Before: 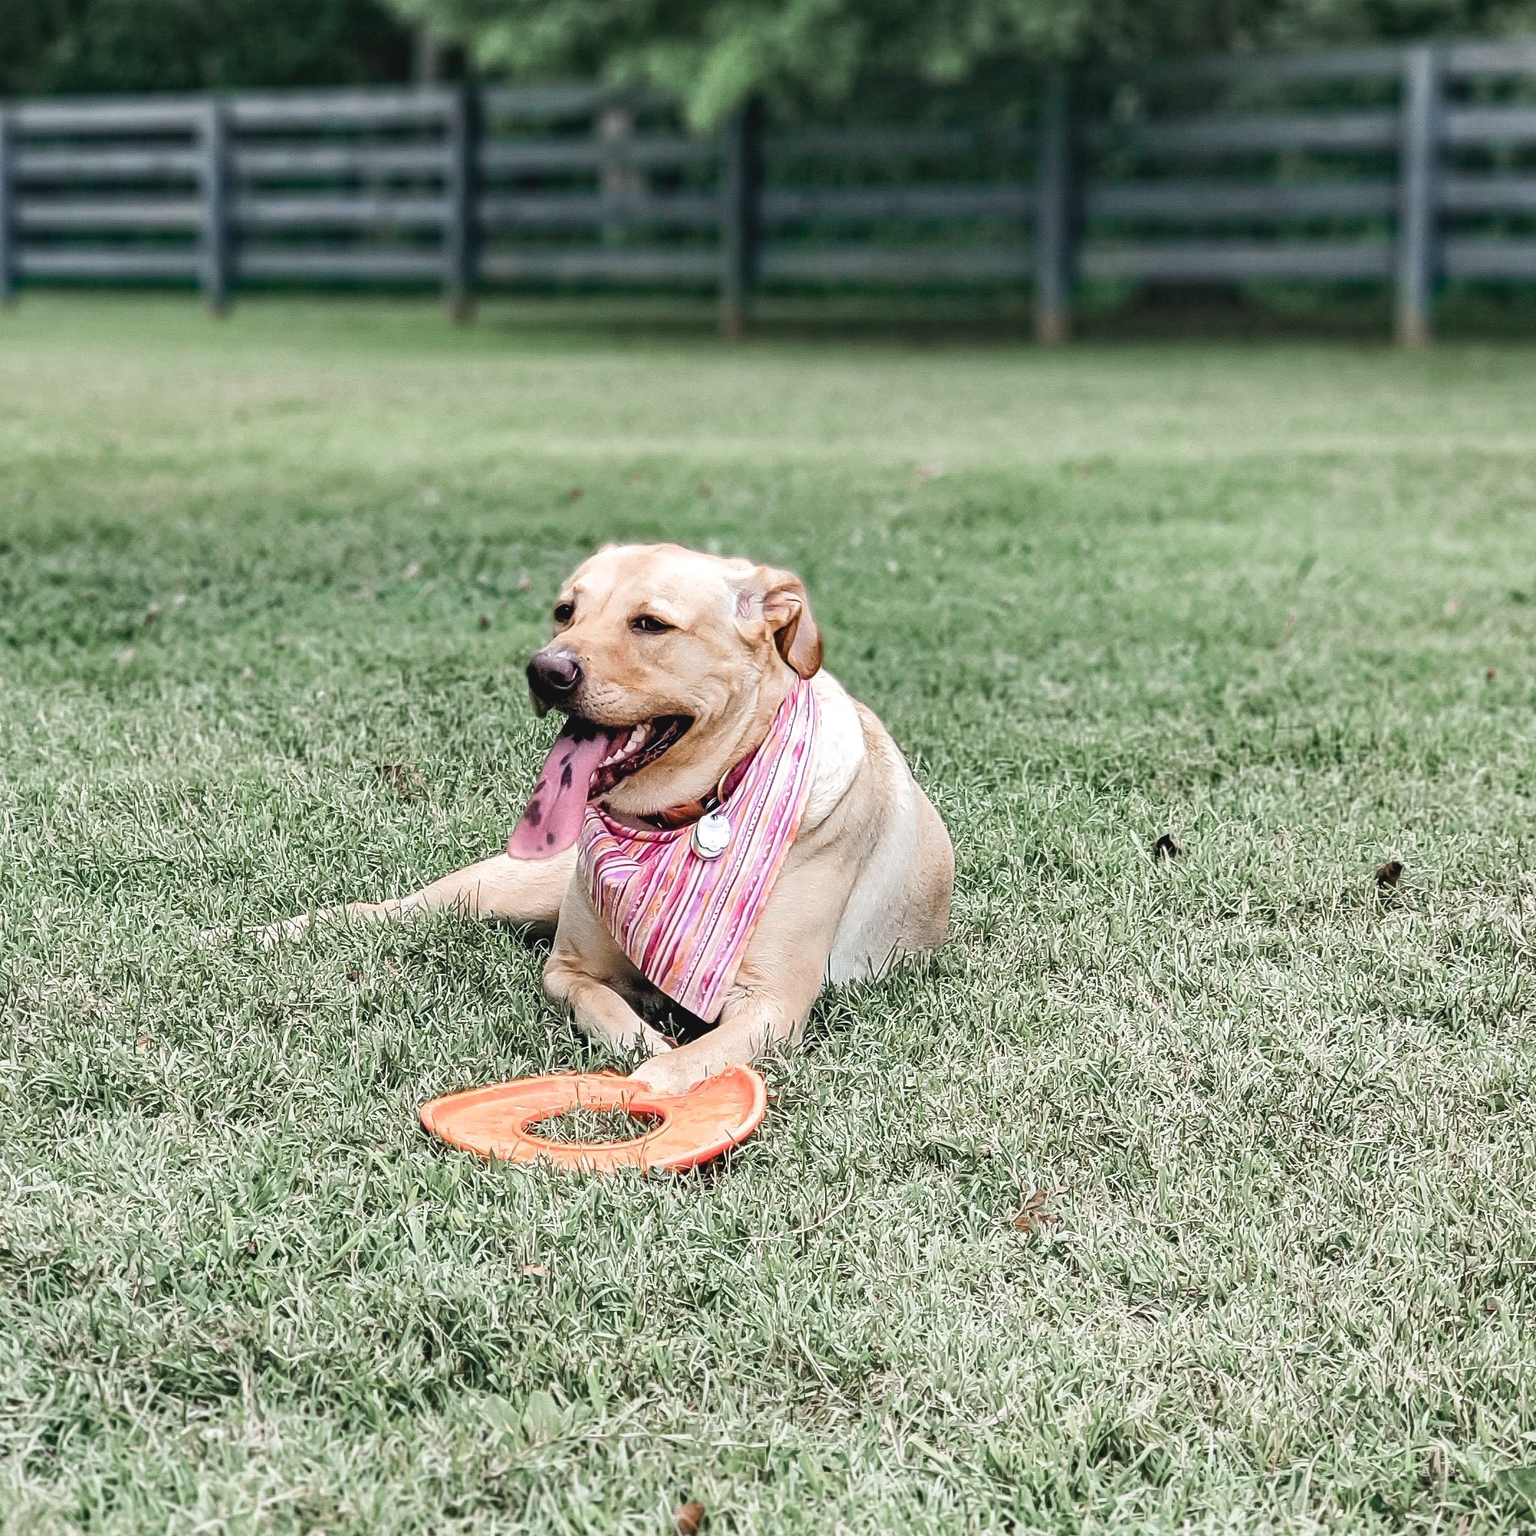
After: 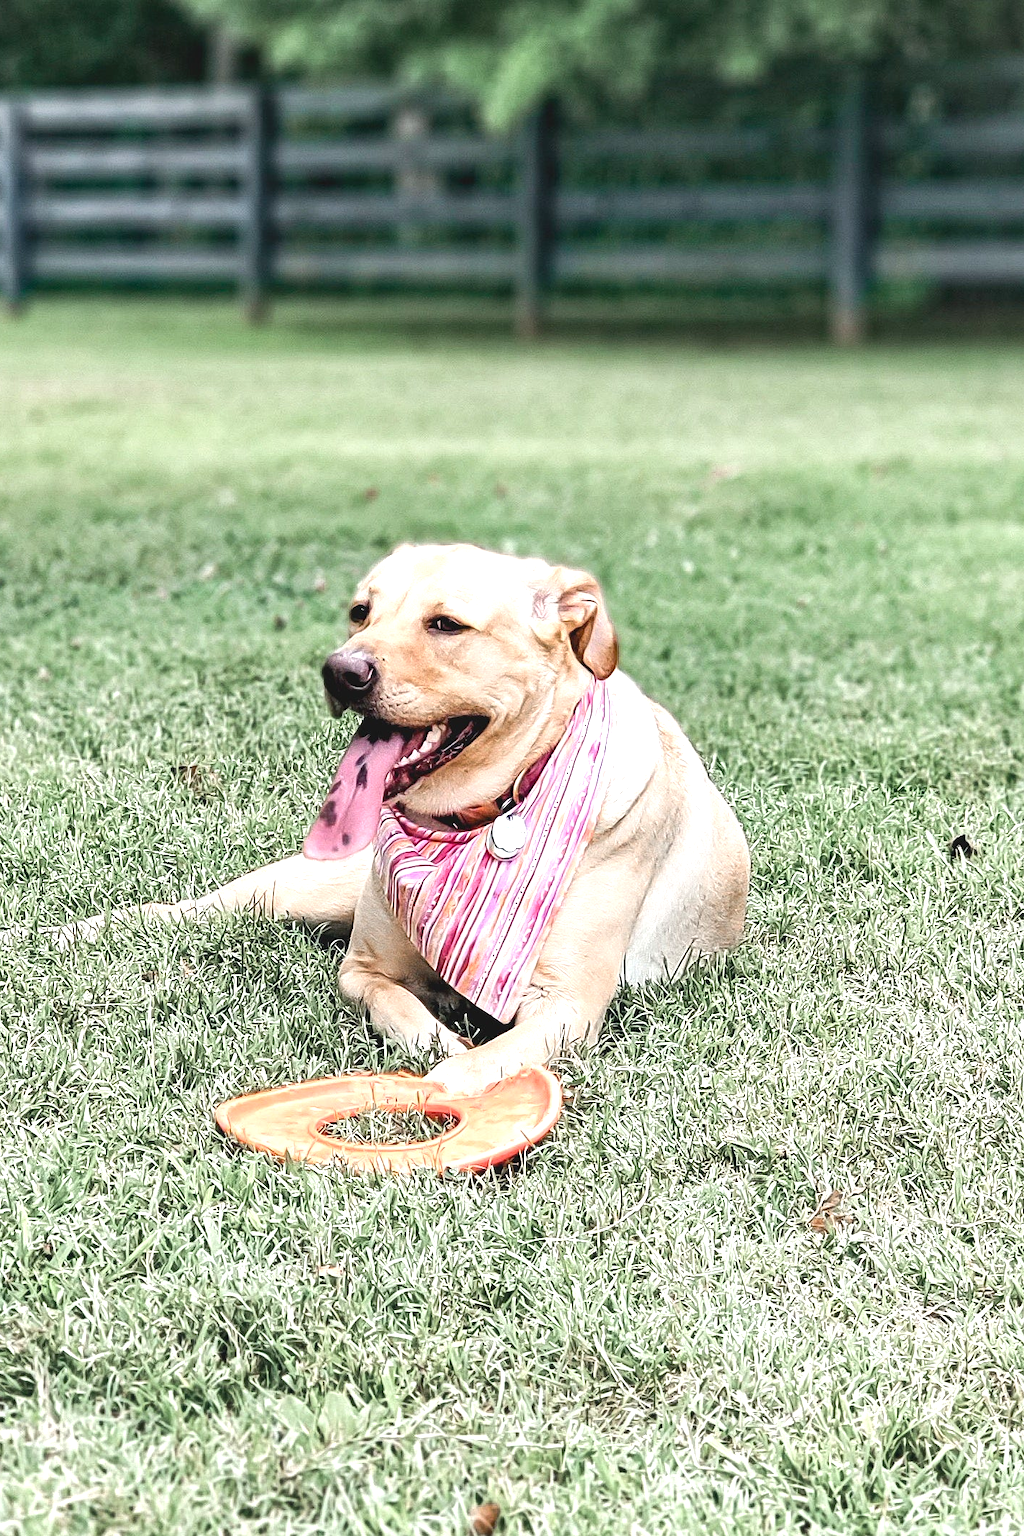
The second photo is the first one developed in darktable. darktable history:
crop and rotate: left 13.342%, right 19.991%
tone equalizer: on, module defaults
exposure: exposure 0.6 EV, compensate highlight preservation false
